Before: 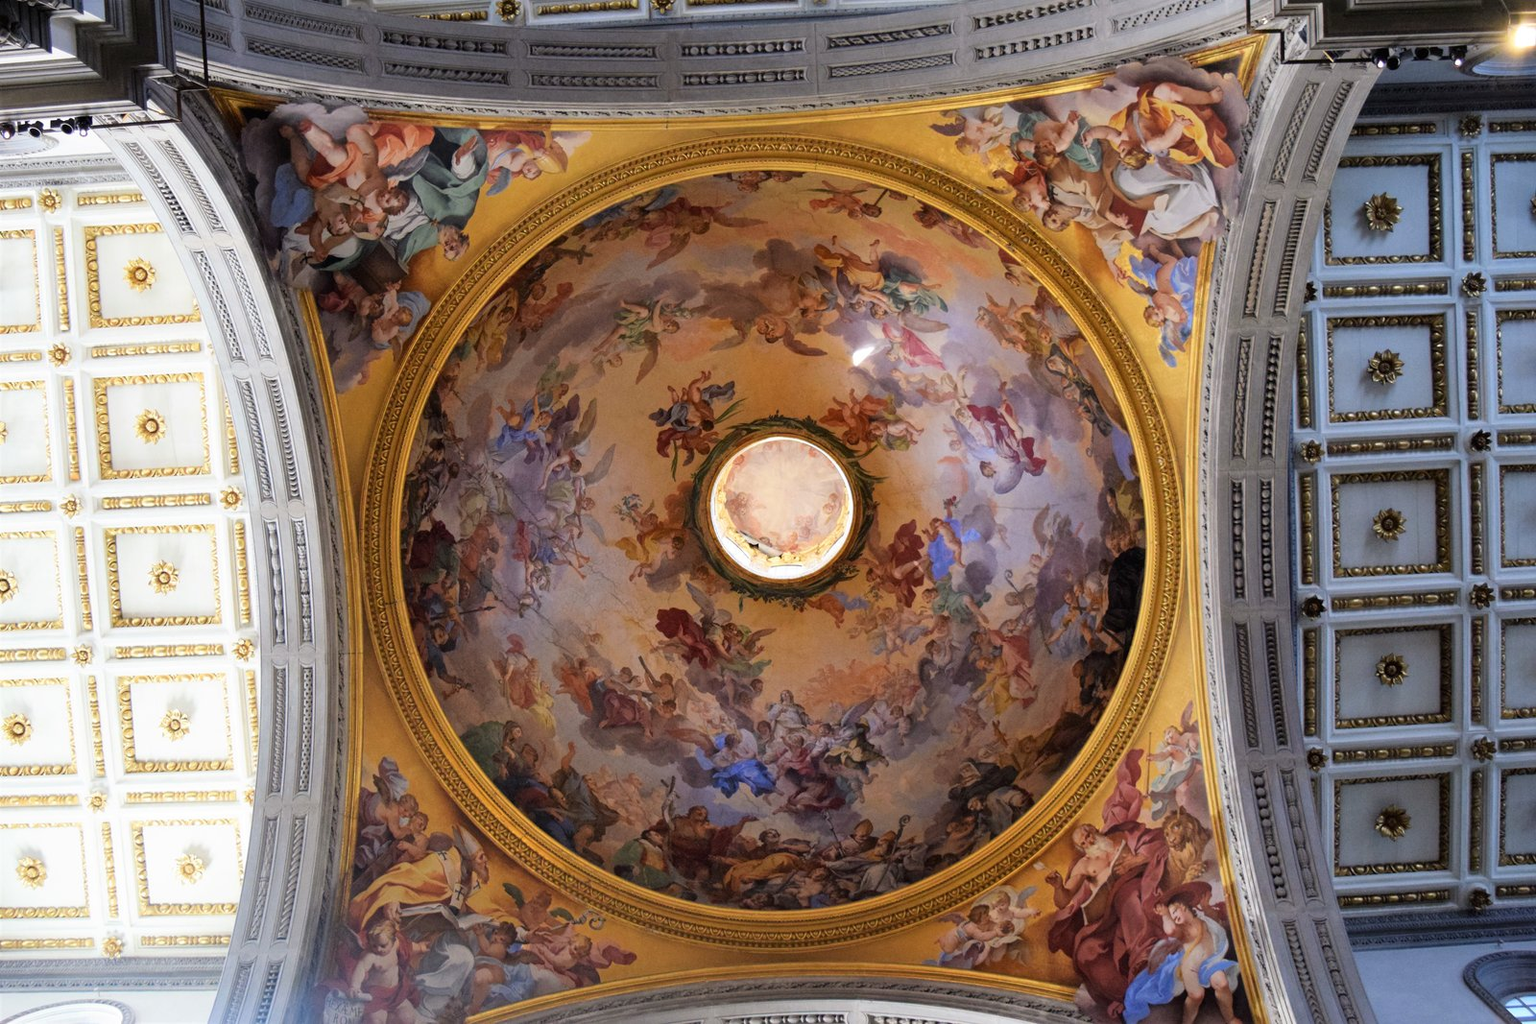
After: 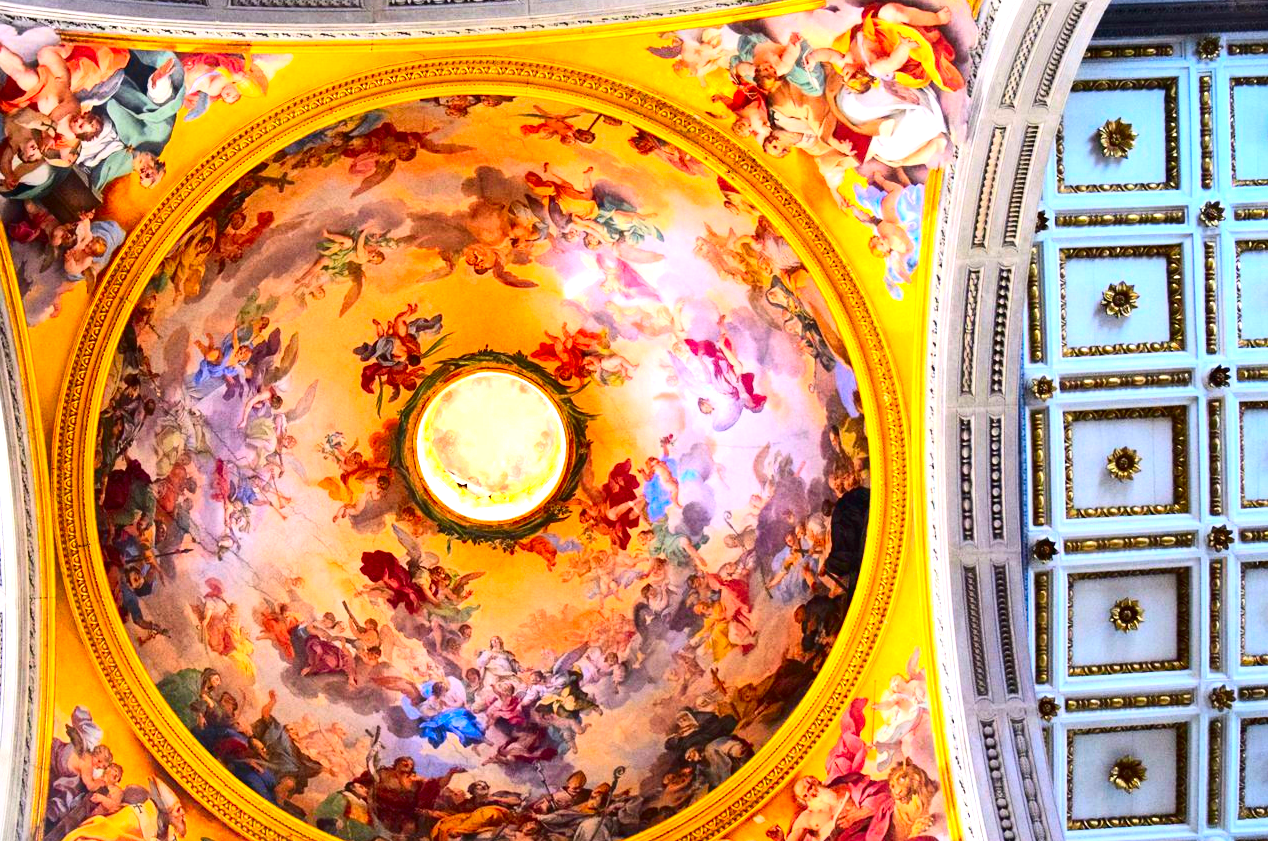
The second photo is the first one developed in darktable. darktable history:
exposure: black level correction 0, exposure 1.372 EV, compensate highlight preservation false
contrast brightness saturation: contrast 0.267, brightness 0.011, saturation 0.875
crop and rotate: left 20.246%, top 7.813%, right 0.476%, bottom 13.29%
